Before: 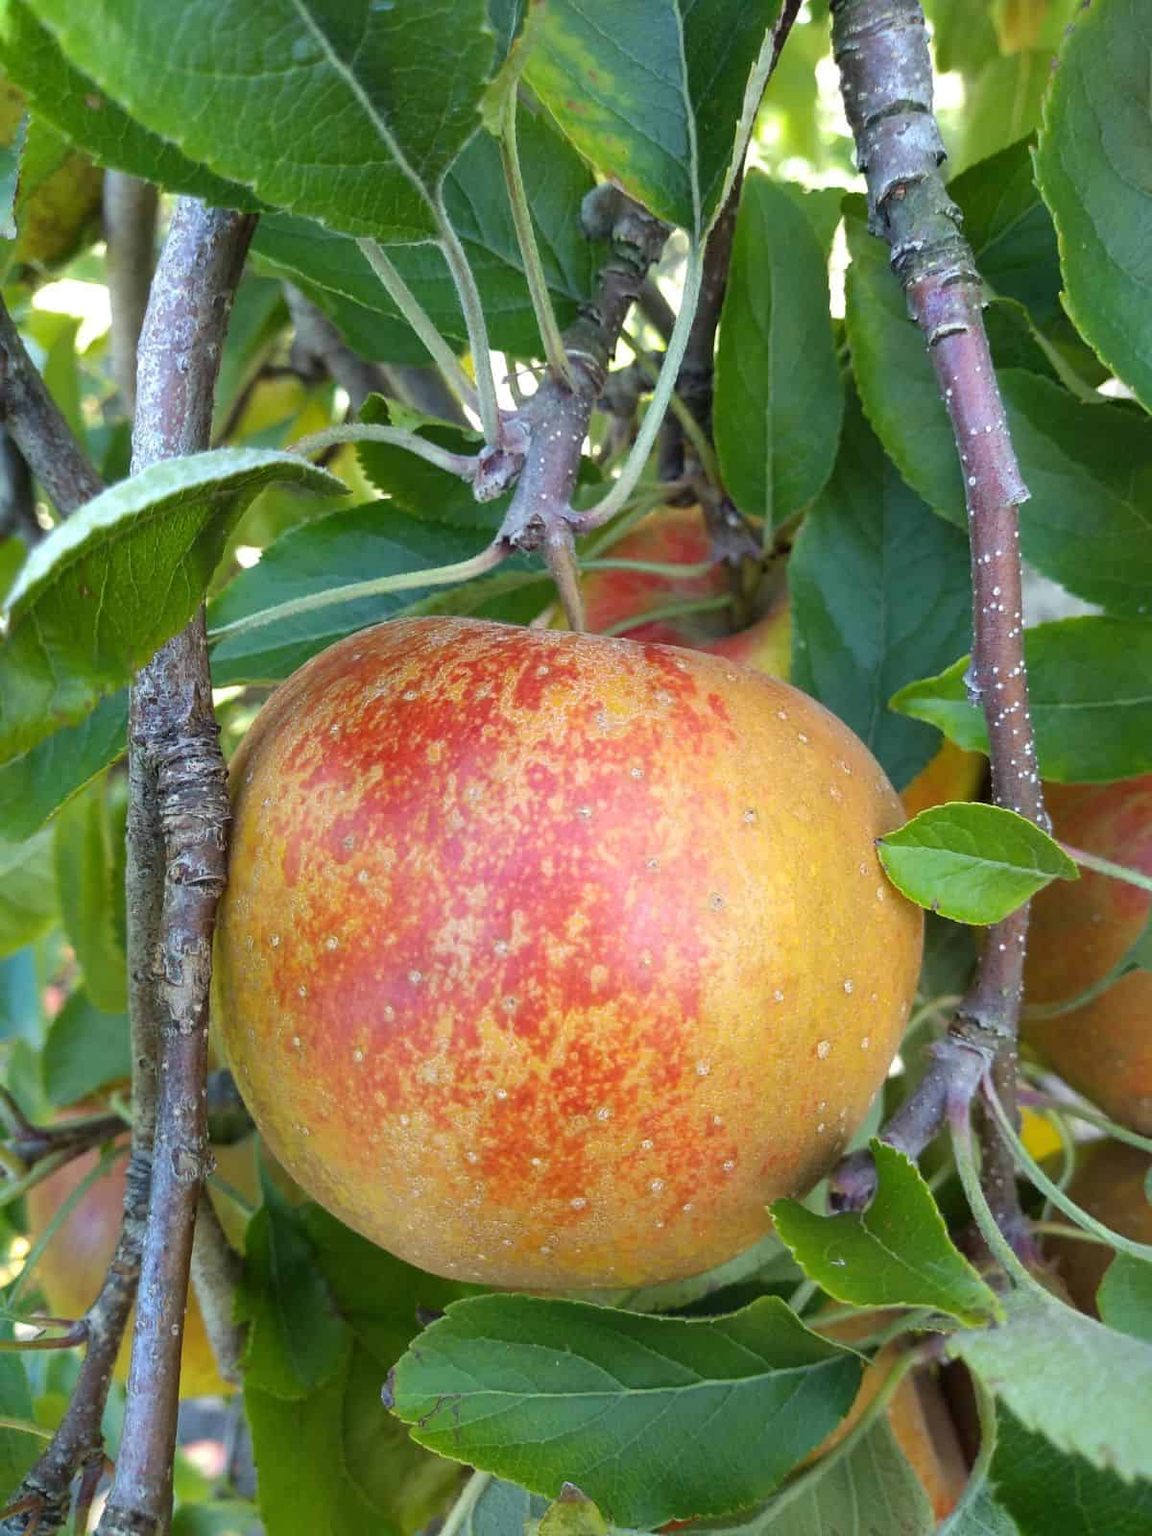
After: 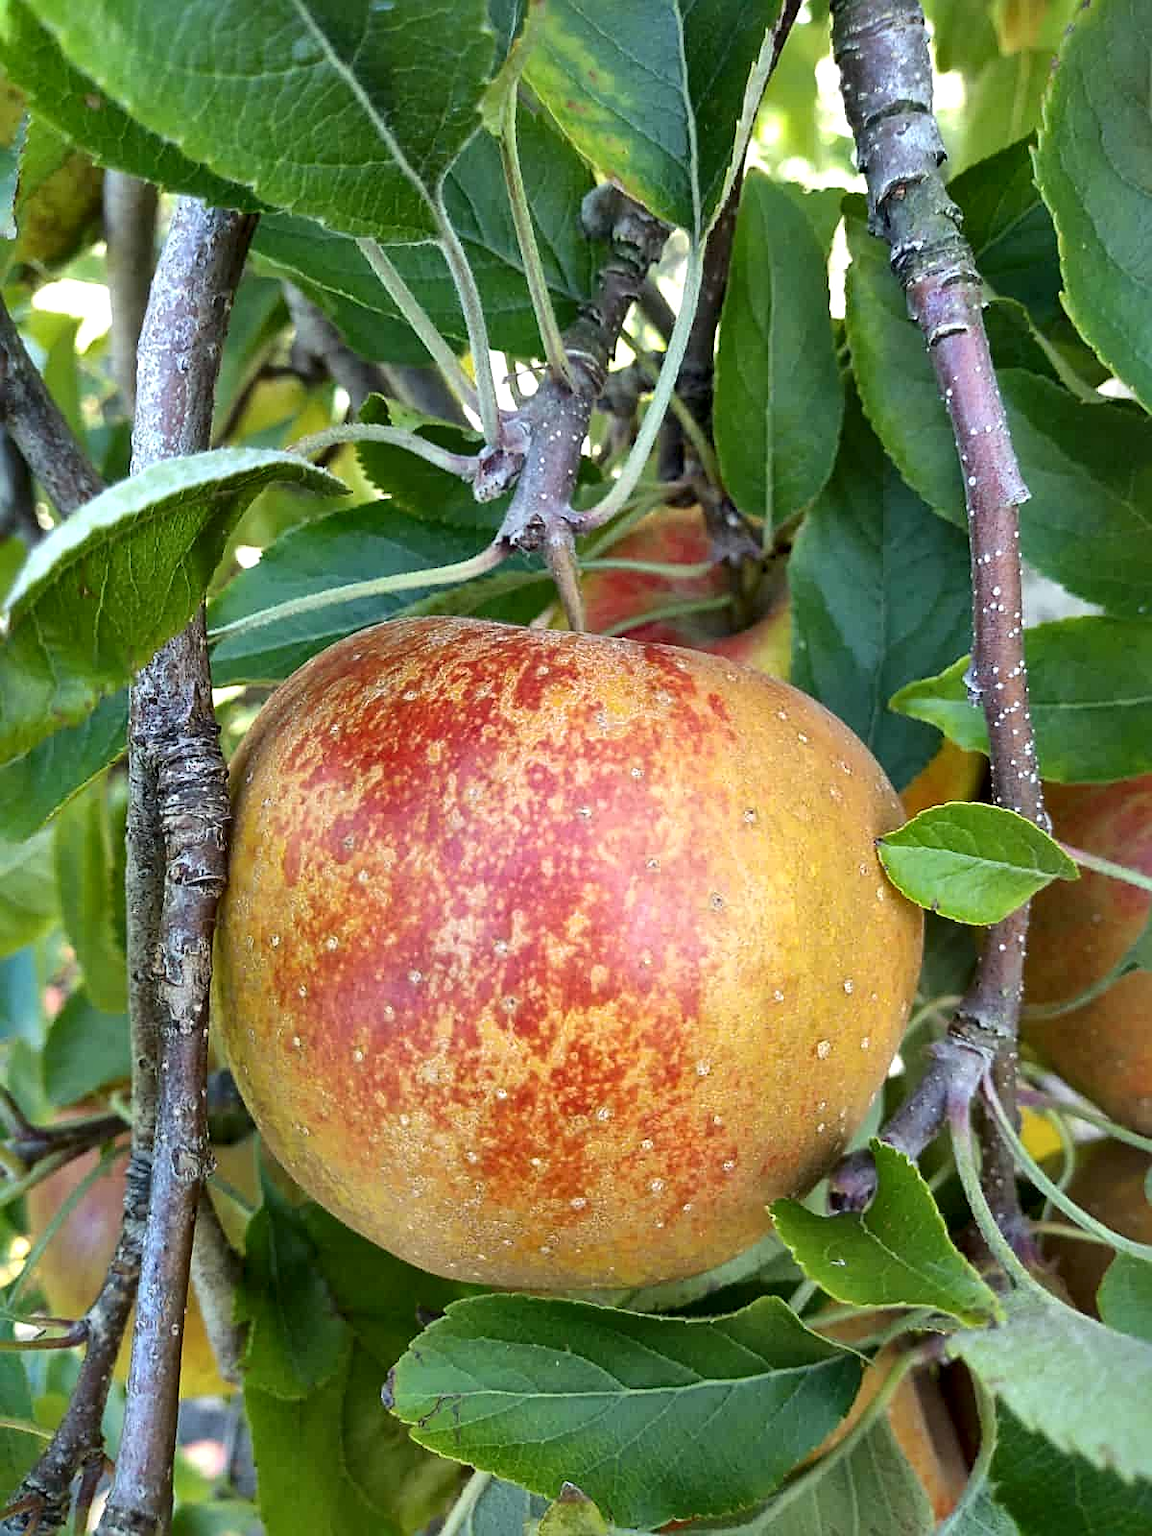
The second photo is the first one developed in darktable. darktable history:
sharpen: on, module defaults
local contrast: mode bilateral grid, contrast 25, coarseness 47, detail 151%, midtone range 0.2
